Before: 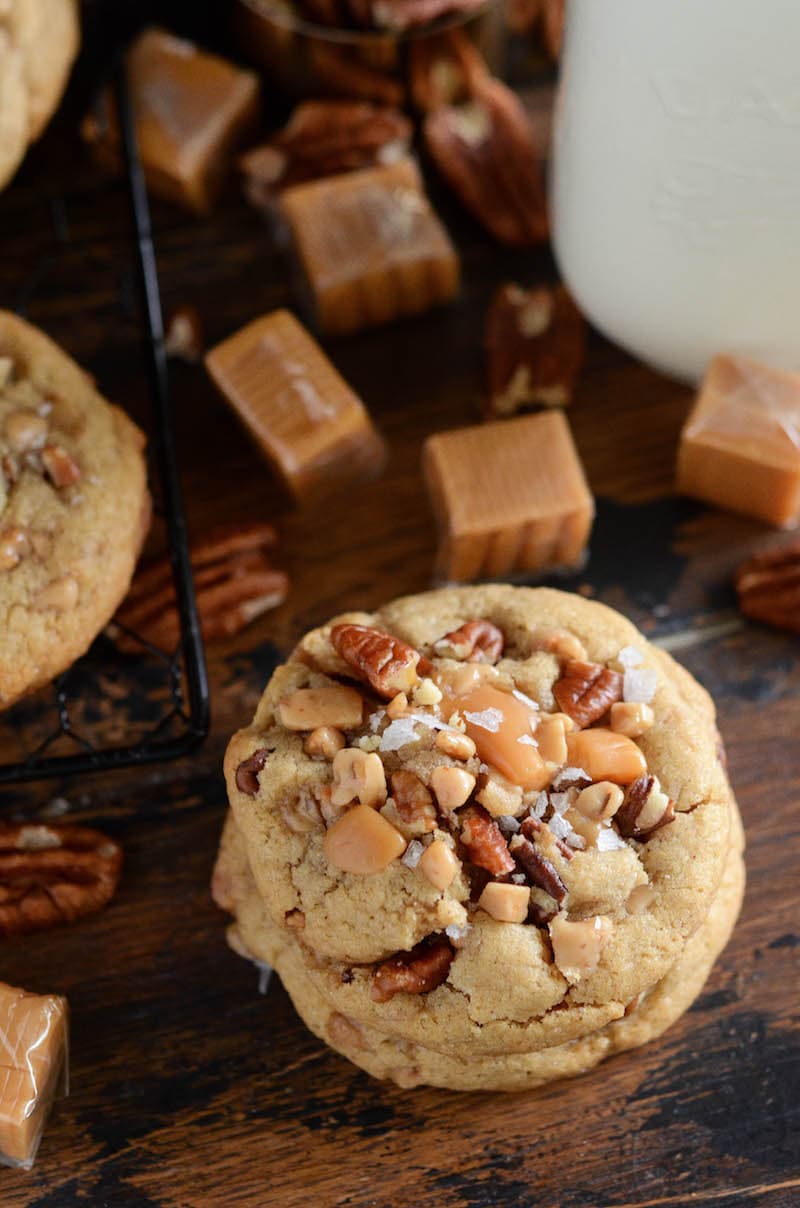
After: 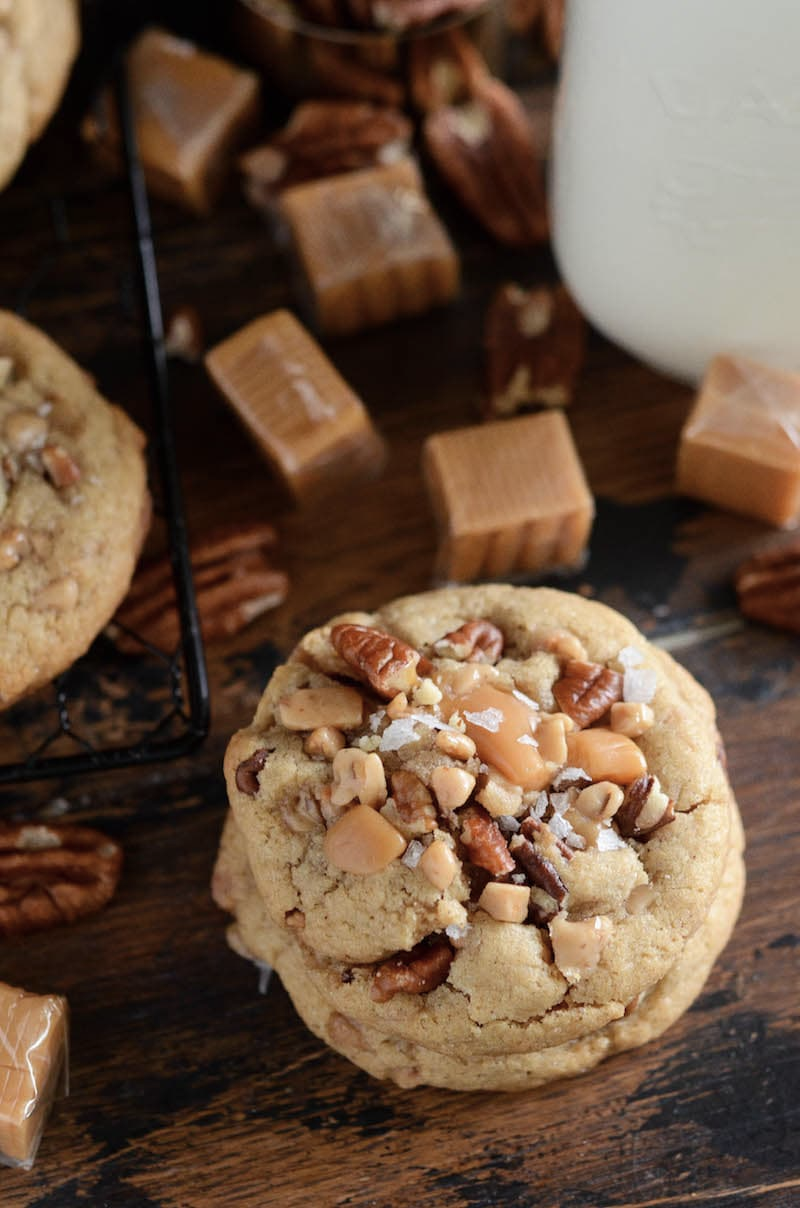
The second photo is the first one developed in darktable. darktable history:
contrast brightness saturation: saturation -0.175
